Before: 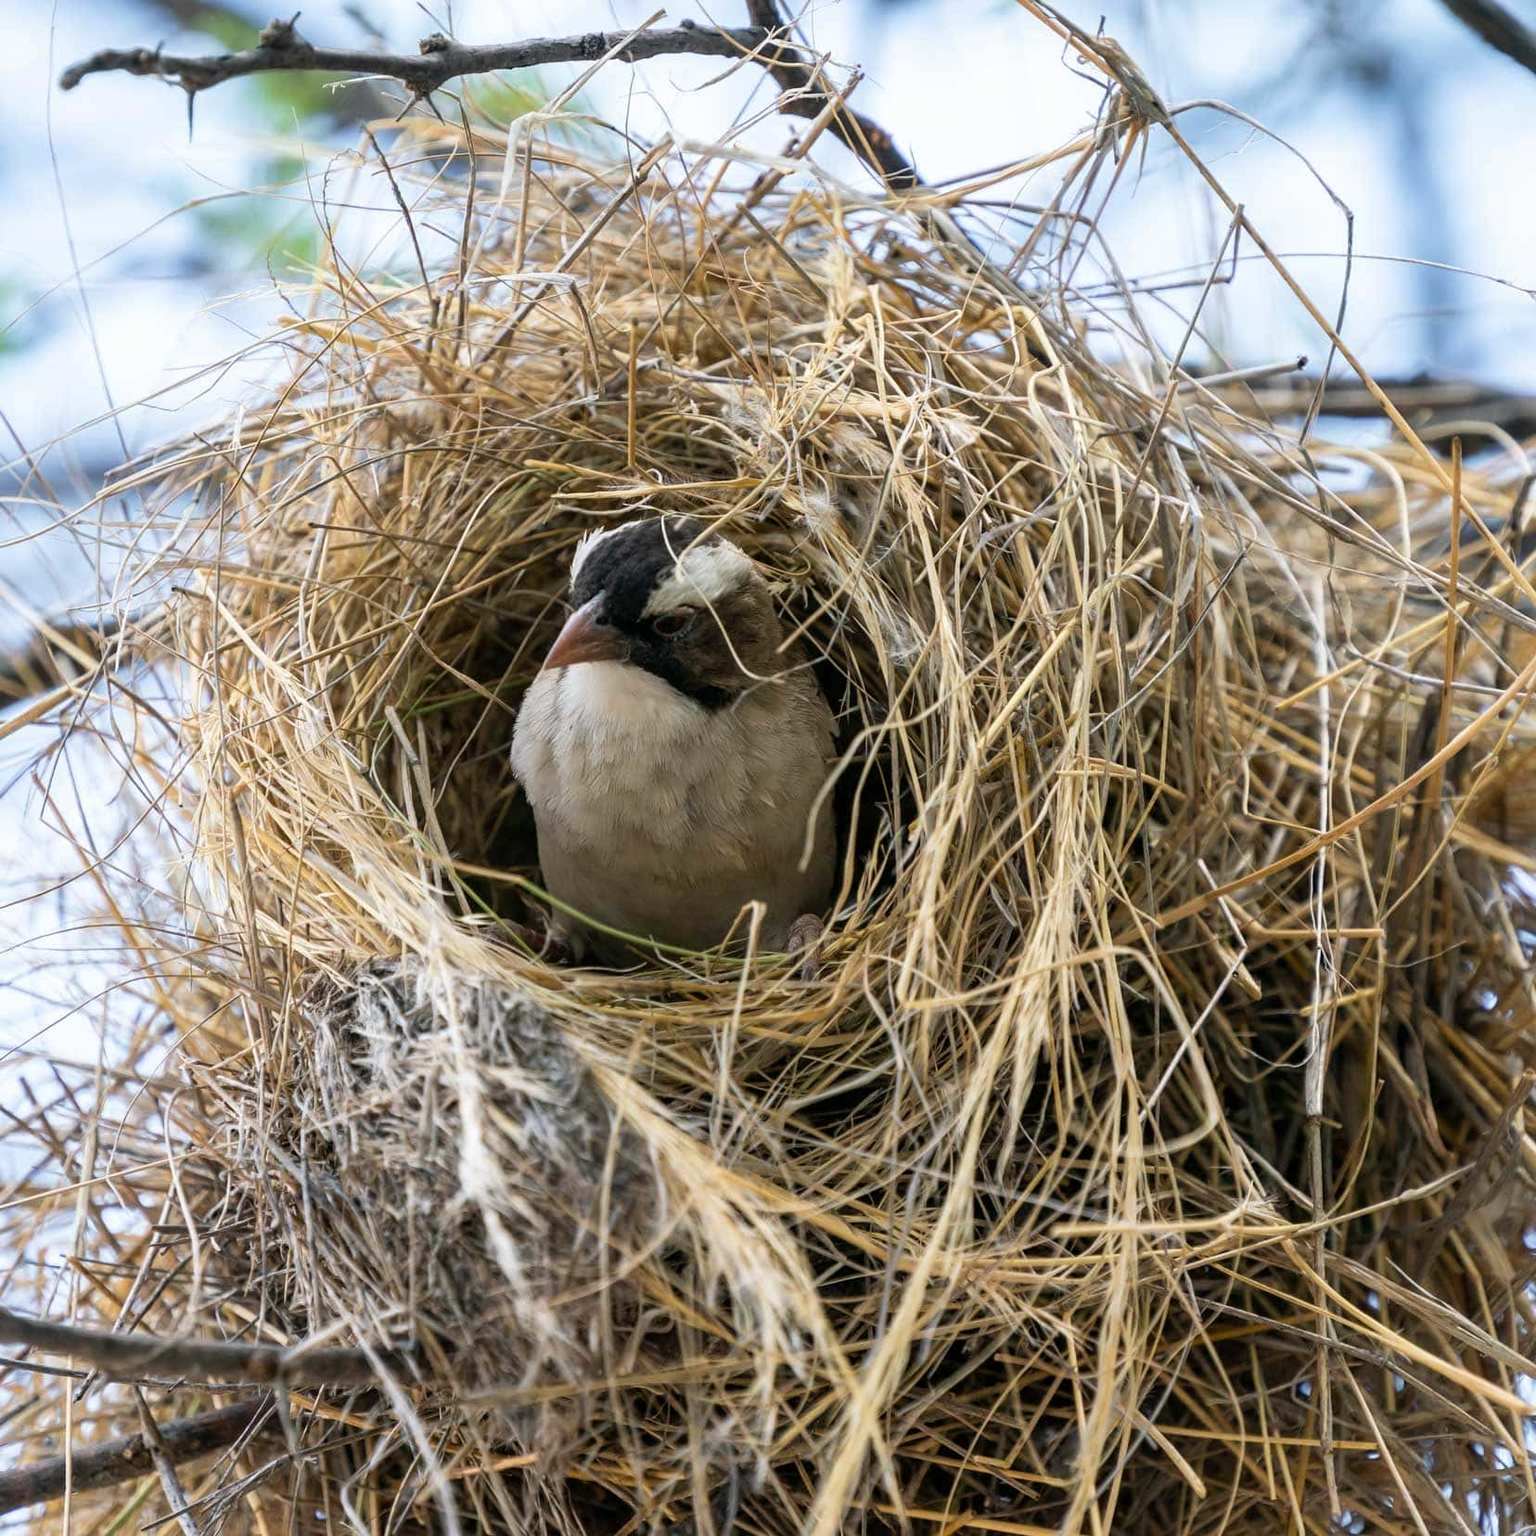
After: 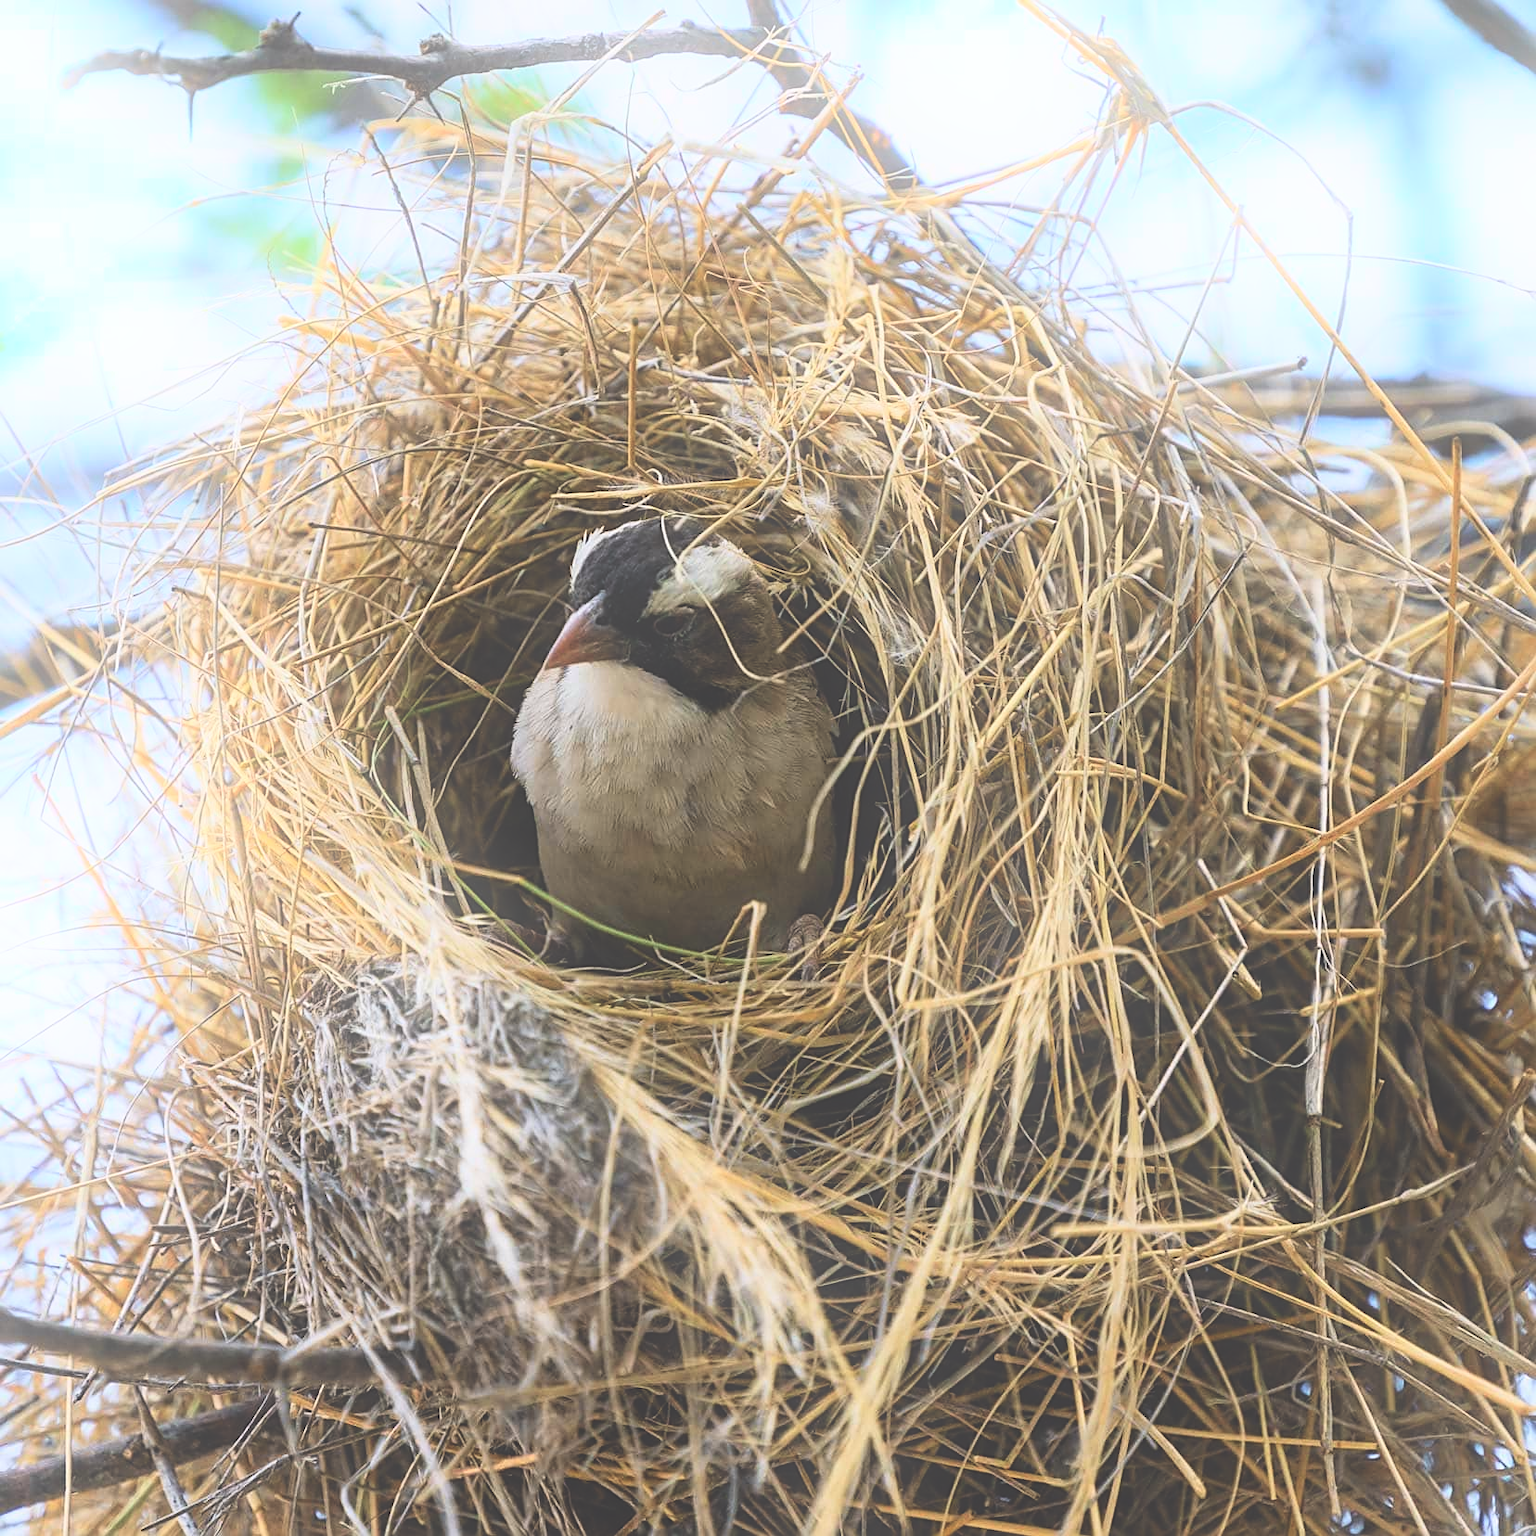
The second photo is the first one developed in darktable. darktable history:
sharpen: on, module defaults
tone curve: curves: ch0 [(0, 0.011) (0.139, 0.106) (0.295, 0.271) (0.499, 0.523) (0.739, 0.782) (0.857, 0.879) (1, 0.967)]; ch1 [(0, 0) (0.291, 0.229) (0.394, 0.365) (0.469, 0.456) (0.495, 0.497) (0.524, 0.53) (0.588, 0.62) (0.725, 0.779) (1, 1)]; ch2 [(0, 0) (0.125, 0.089) (0.35, 0.317) (0.437, 0.42) (0.502, 0.499) (0.537, 0.551) (0.613, 0.636) (1, 1)], color space Lab, independent channels, preserve colors none
bloom: size 16%, threshold 98%, strength 20%
exposure: black level correction -0.062, exposure -0.05 EV, compensate highlight preservation false
